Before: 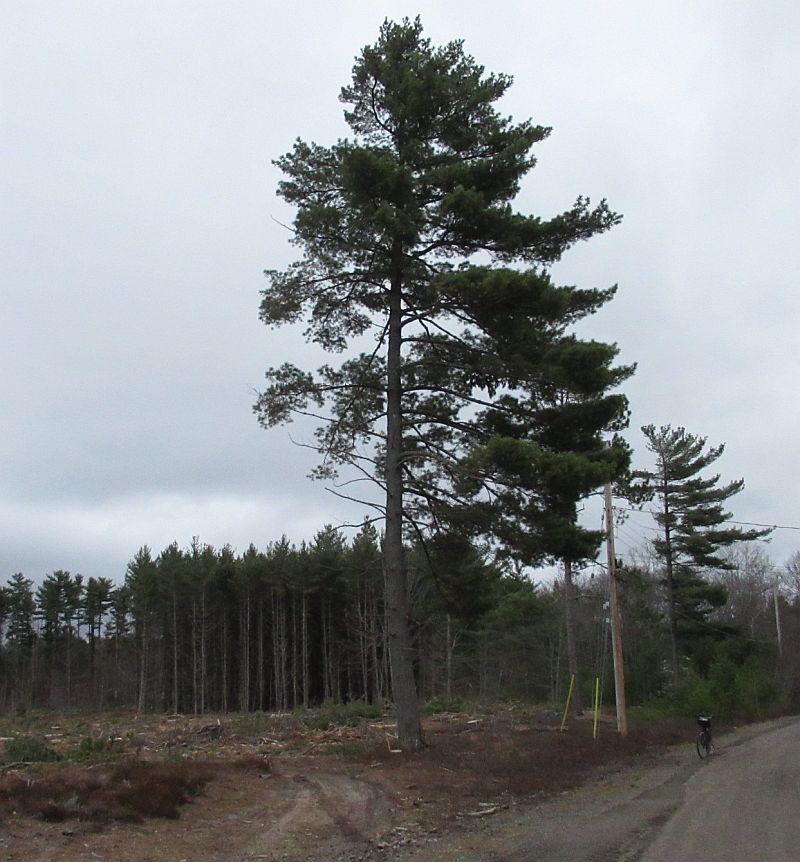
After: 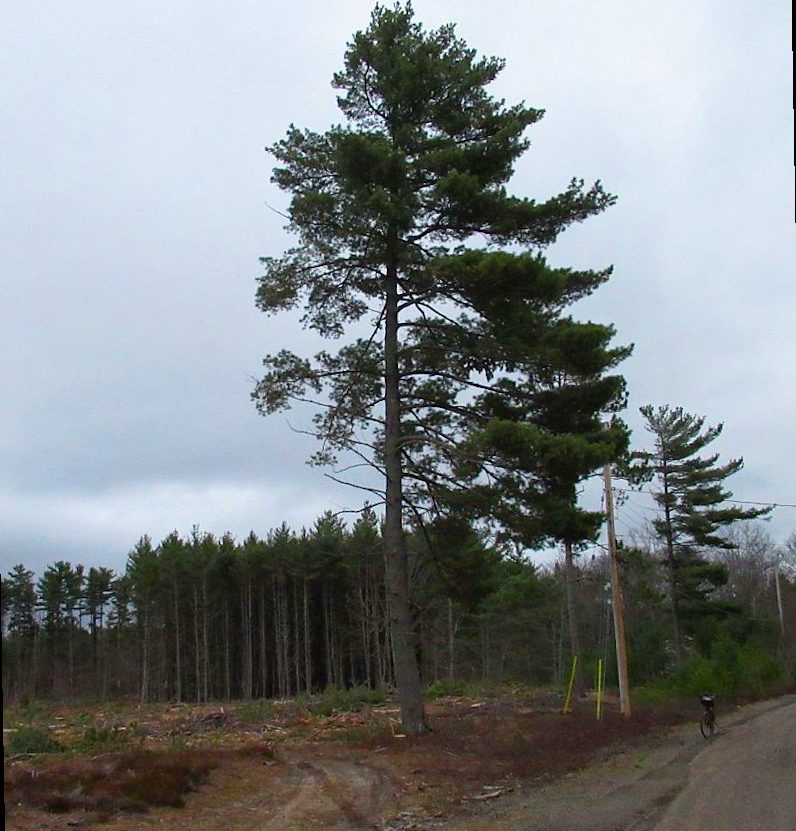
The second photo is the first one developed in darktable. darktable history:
rotate and perspective: rotation -1°, crop left 0.011, crop right 0.989, crop top 0.025, crop bottom 0.975
haze removal: compatibility mode true, adaptive false
velvia: strength 32%, mid-tones bias 0.2
